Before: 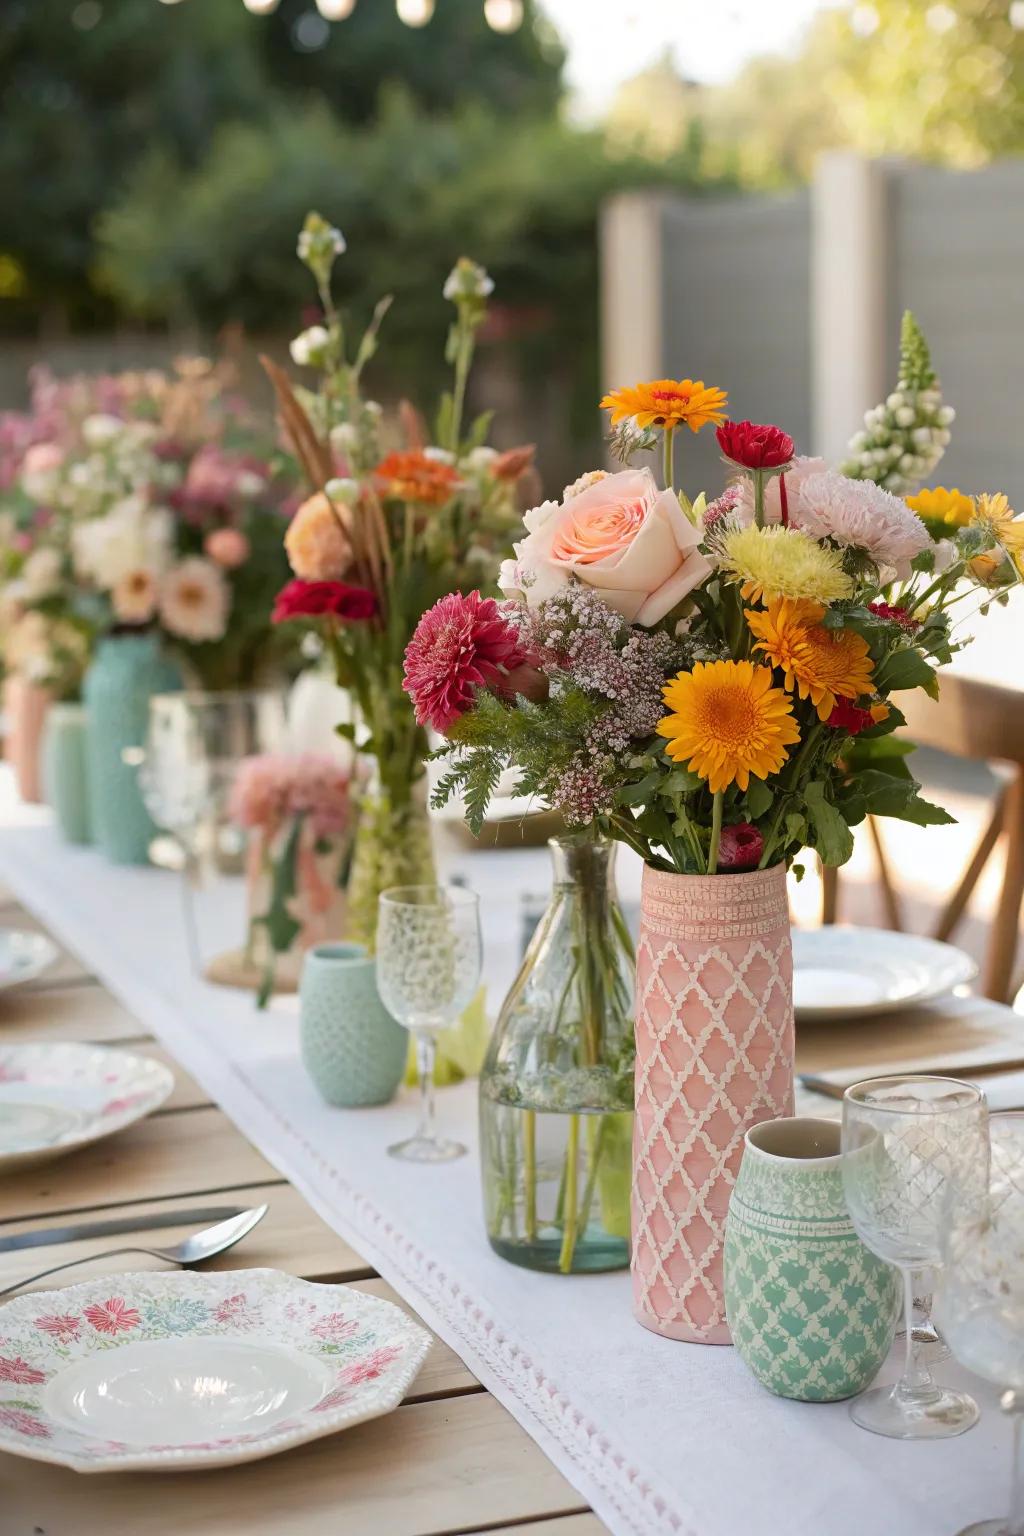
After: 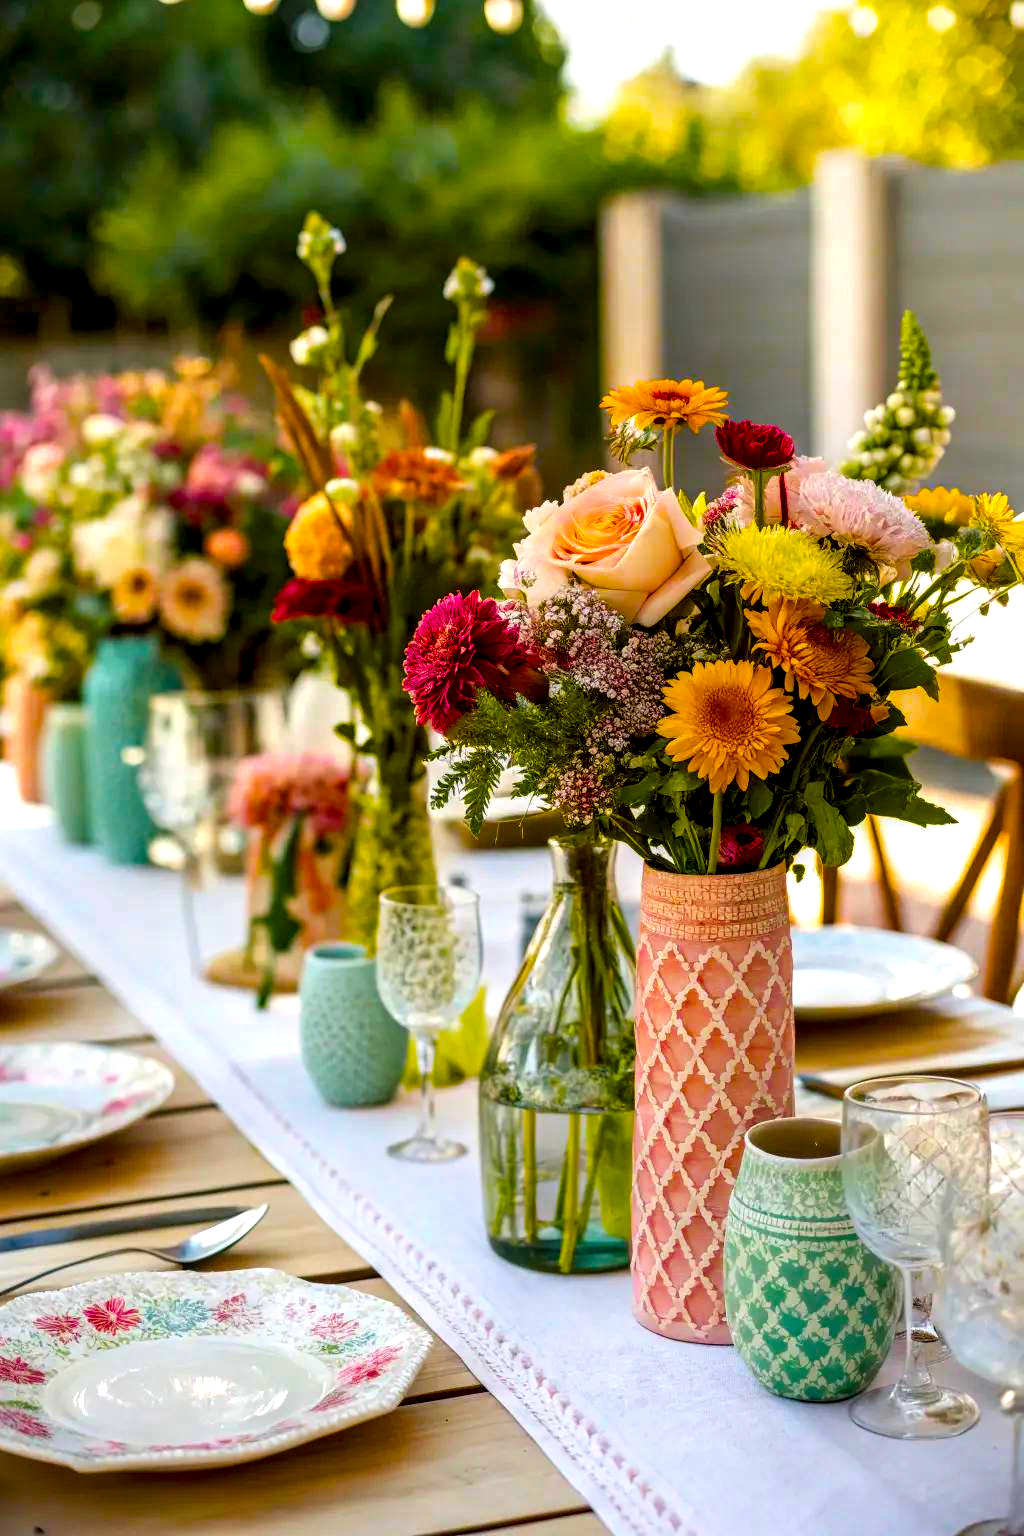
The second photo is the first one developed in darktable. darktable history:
local contrast: highlights 18%, detail 187%
color balance rgb: linear chroma grading › global chroma 14.851%, perceptual saturation grading › global saturation 99.873%, global vibrance 20%
exposure: compensate exposure bias true, compensate highlight preservation false
